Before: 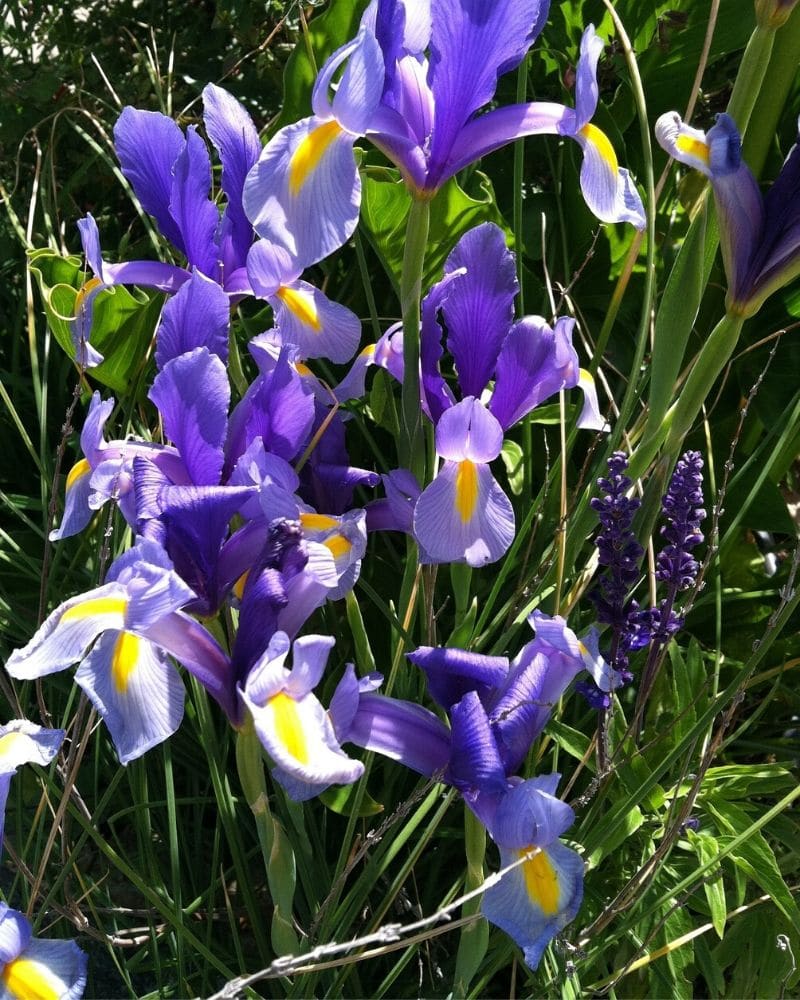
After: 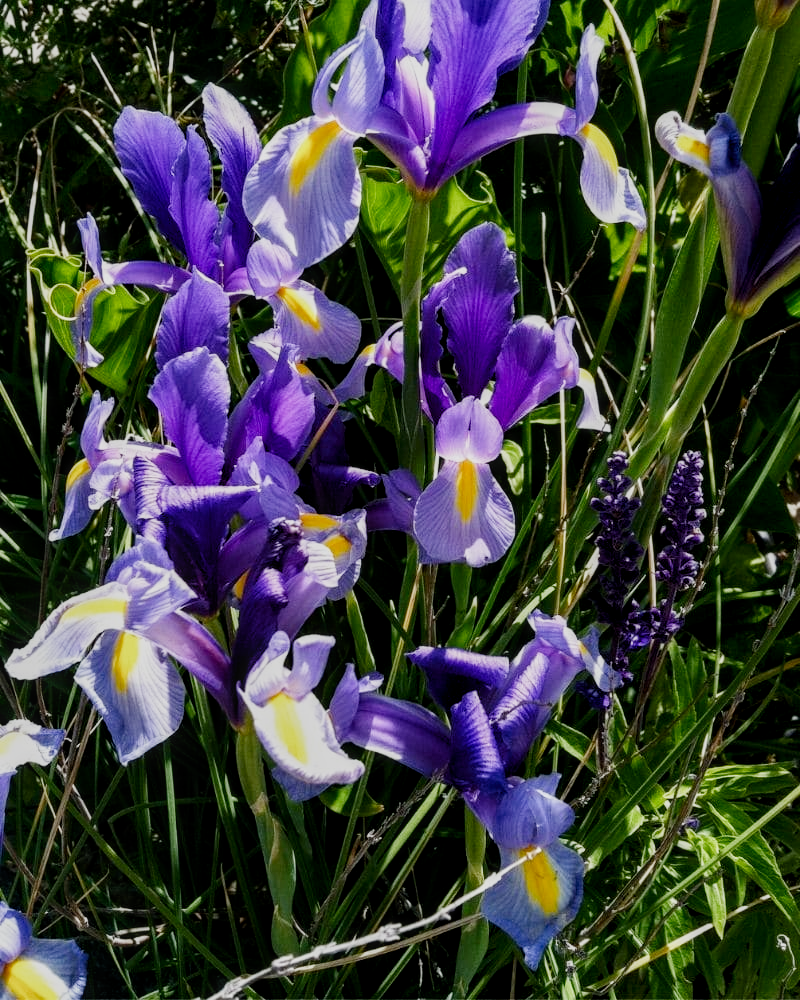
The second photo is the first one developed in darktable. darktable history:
filmic rgb: black relative exposure -7.65 EV, white relative exposure 4.56 EV, hardness 3.61, add noise in highlights 0.001, preserve chrominance no, color science v3 (2019), use custom middle-gray values true, iterations of high-quality reconstruction 0, contrast in highlights soft
contrast brightness saturation: contrast 0.147, brightness -0.007, saturation 0.099
local contrast: on, module defaults
